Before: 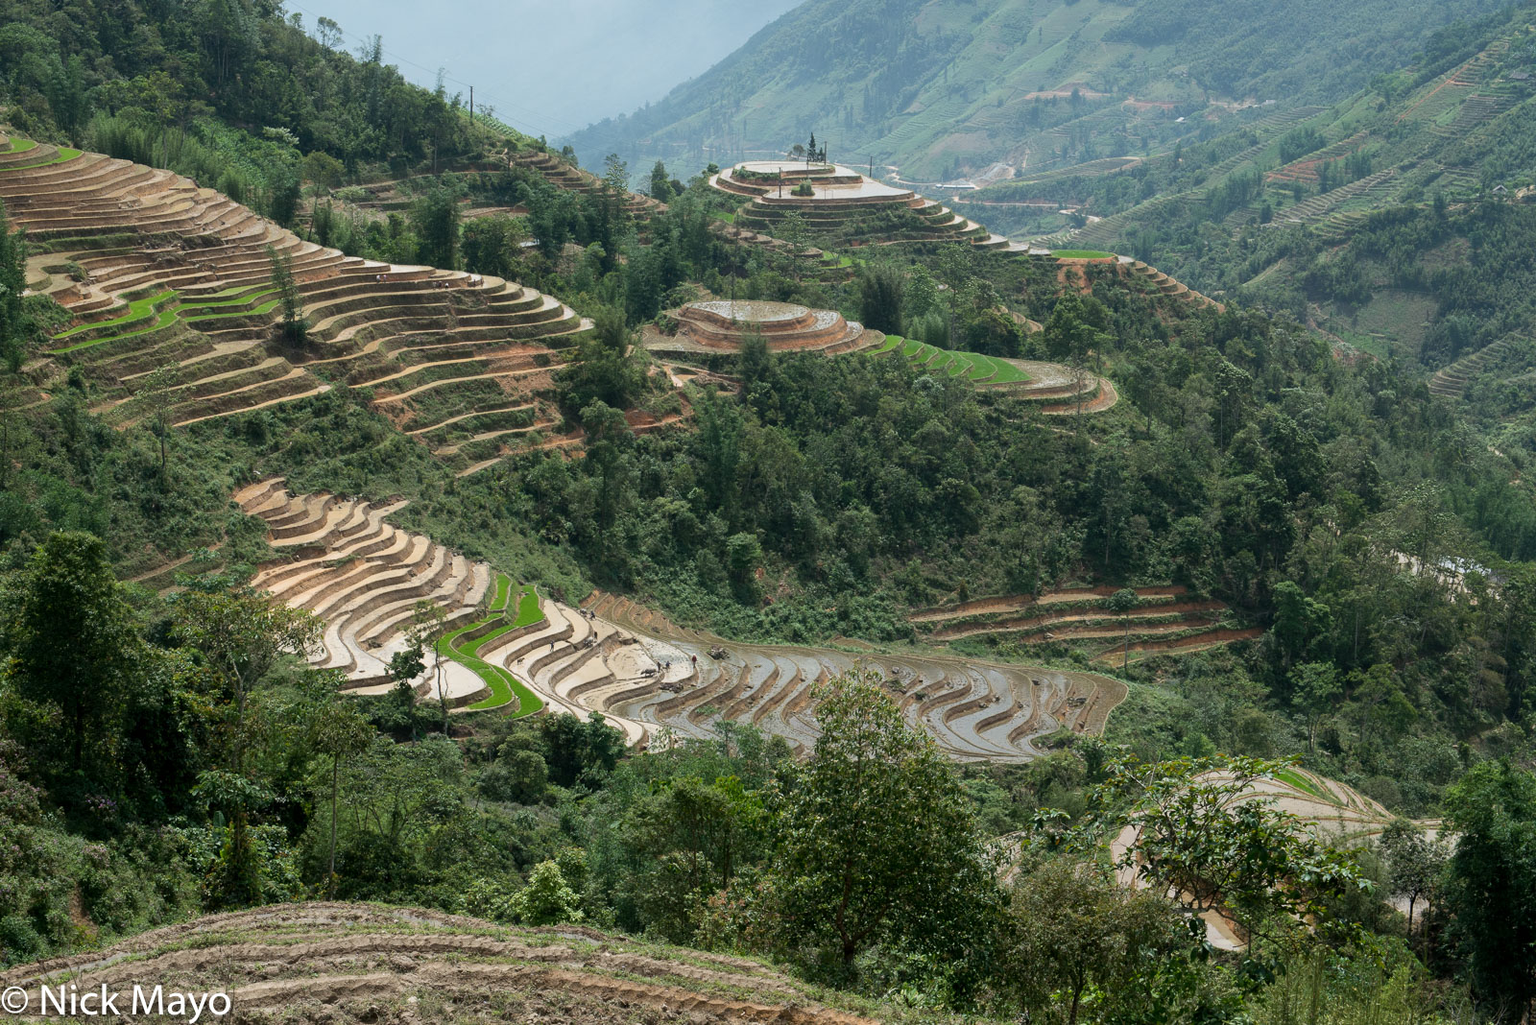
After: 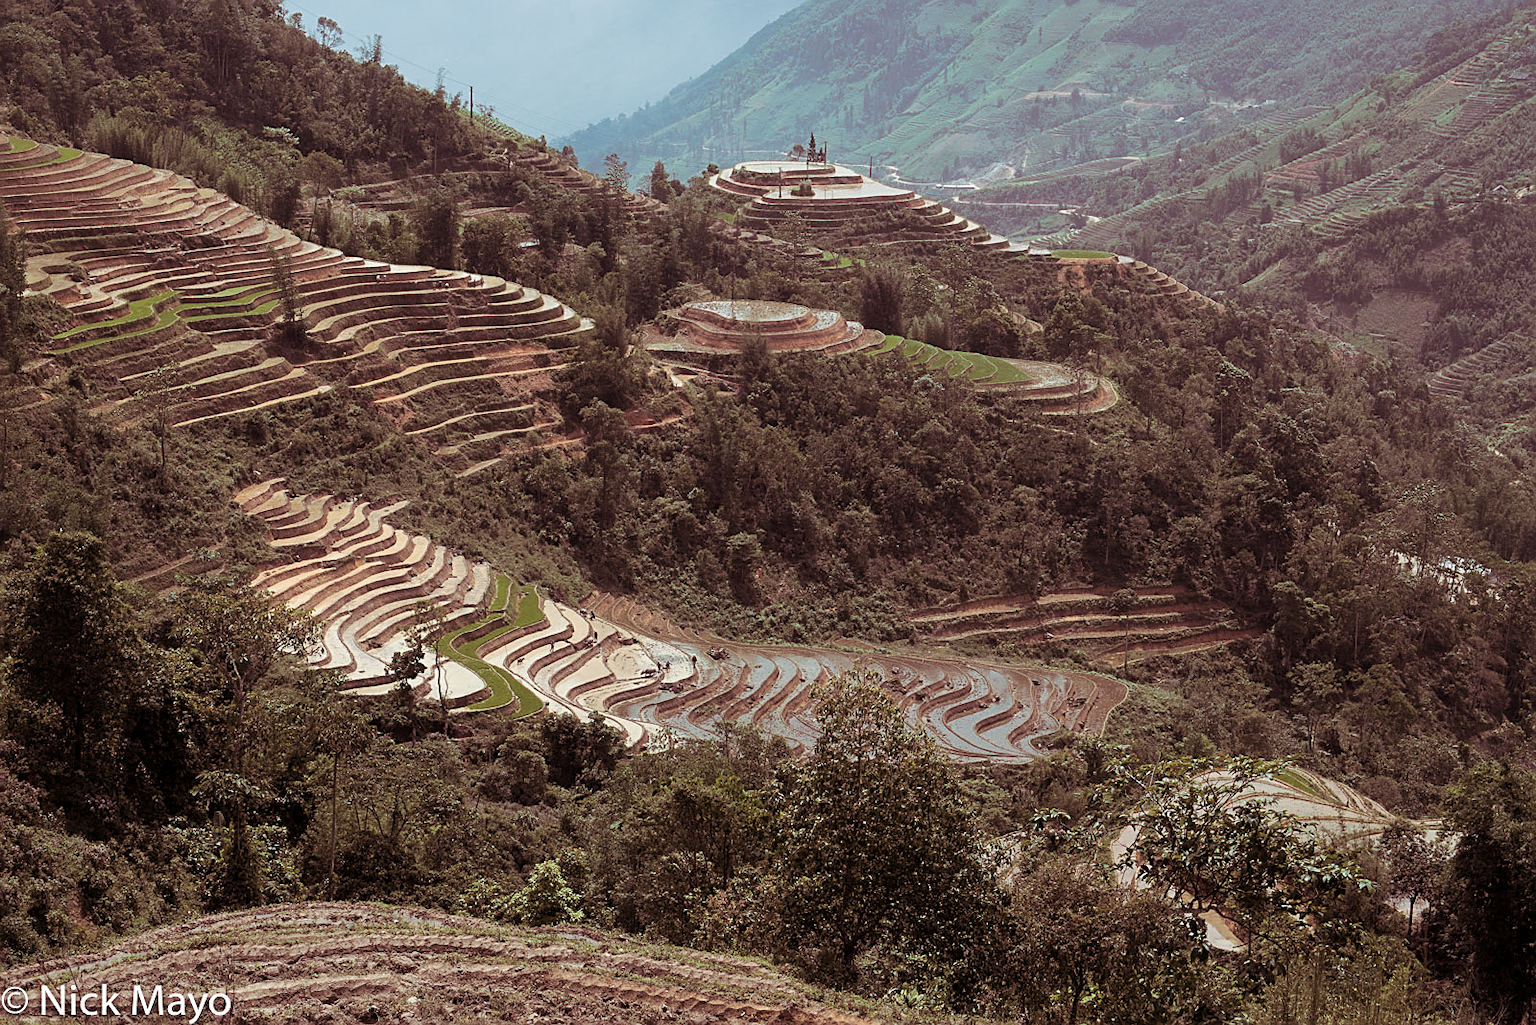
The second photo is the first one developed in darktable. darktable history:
white balance: red 1, blue 1
split-toning: on, module defaults
sharpen: on, module defaults
